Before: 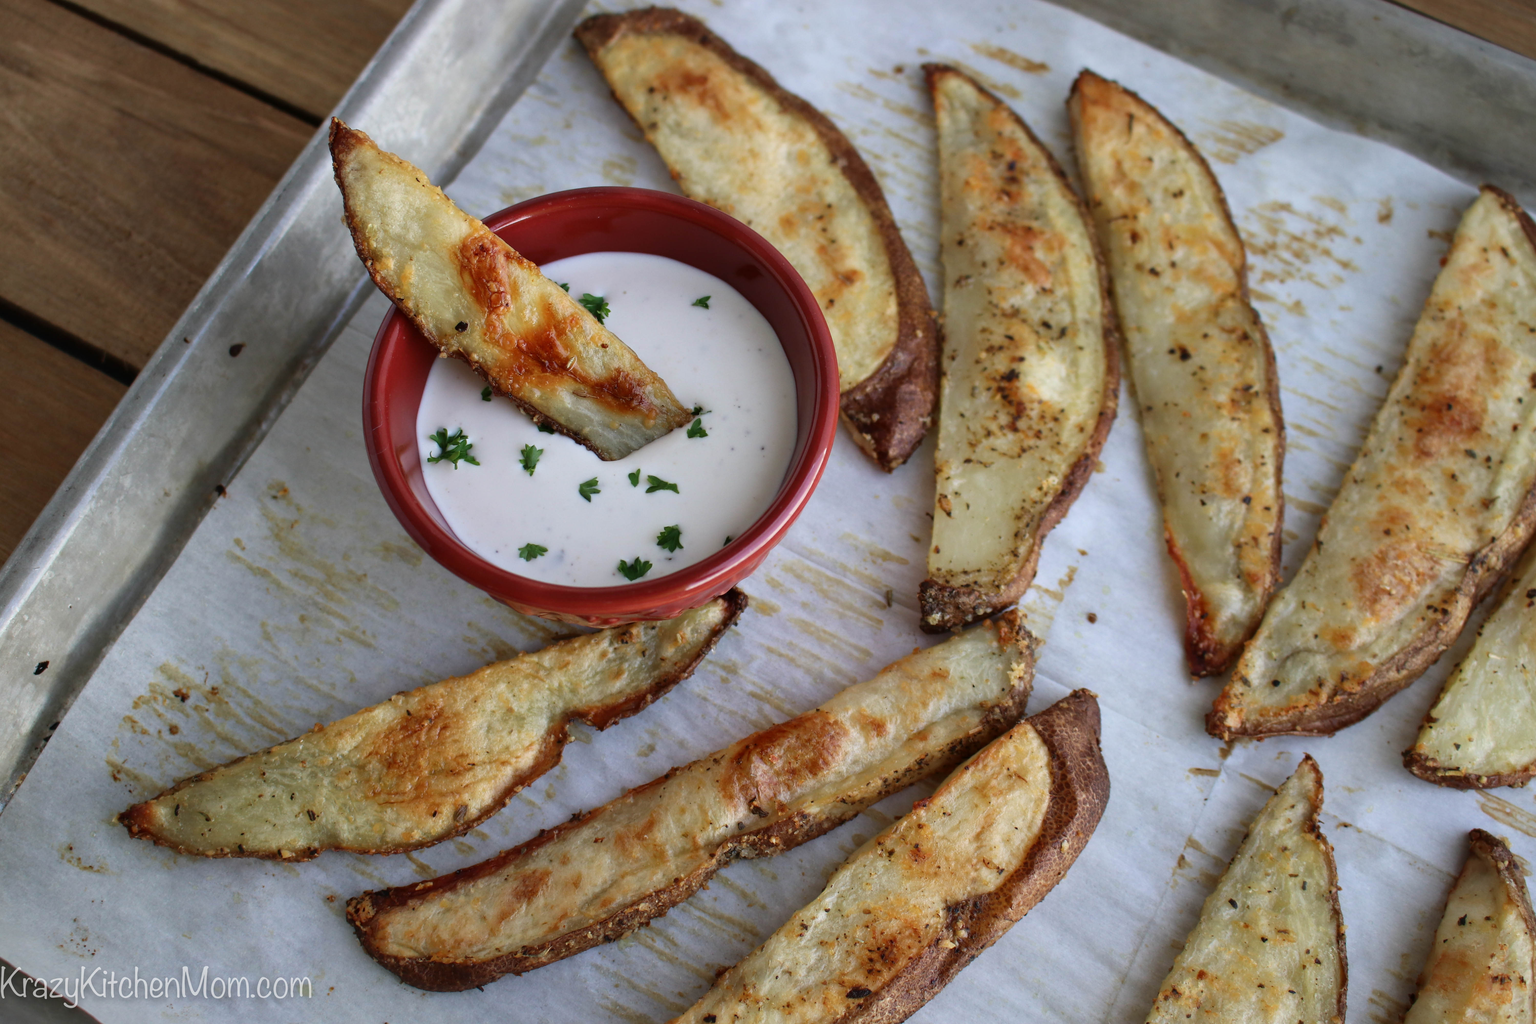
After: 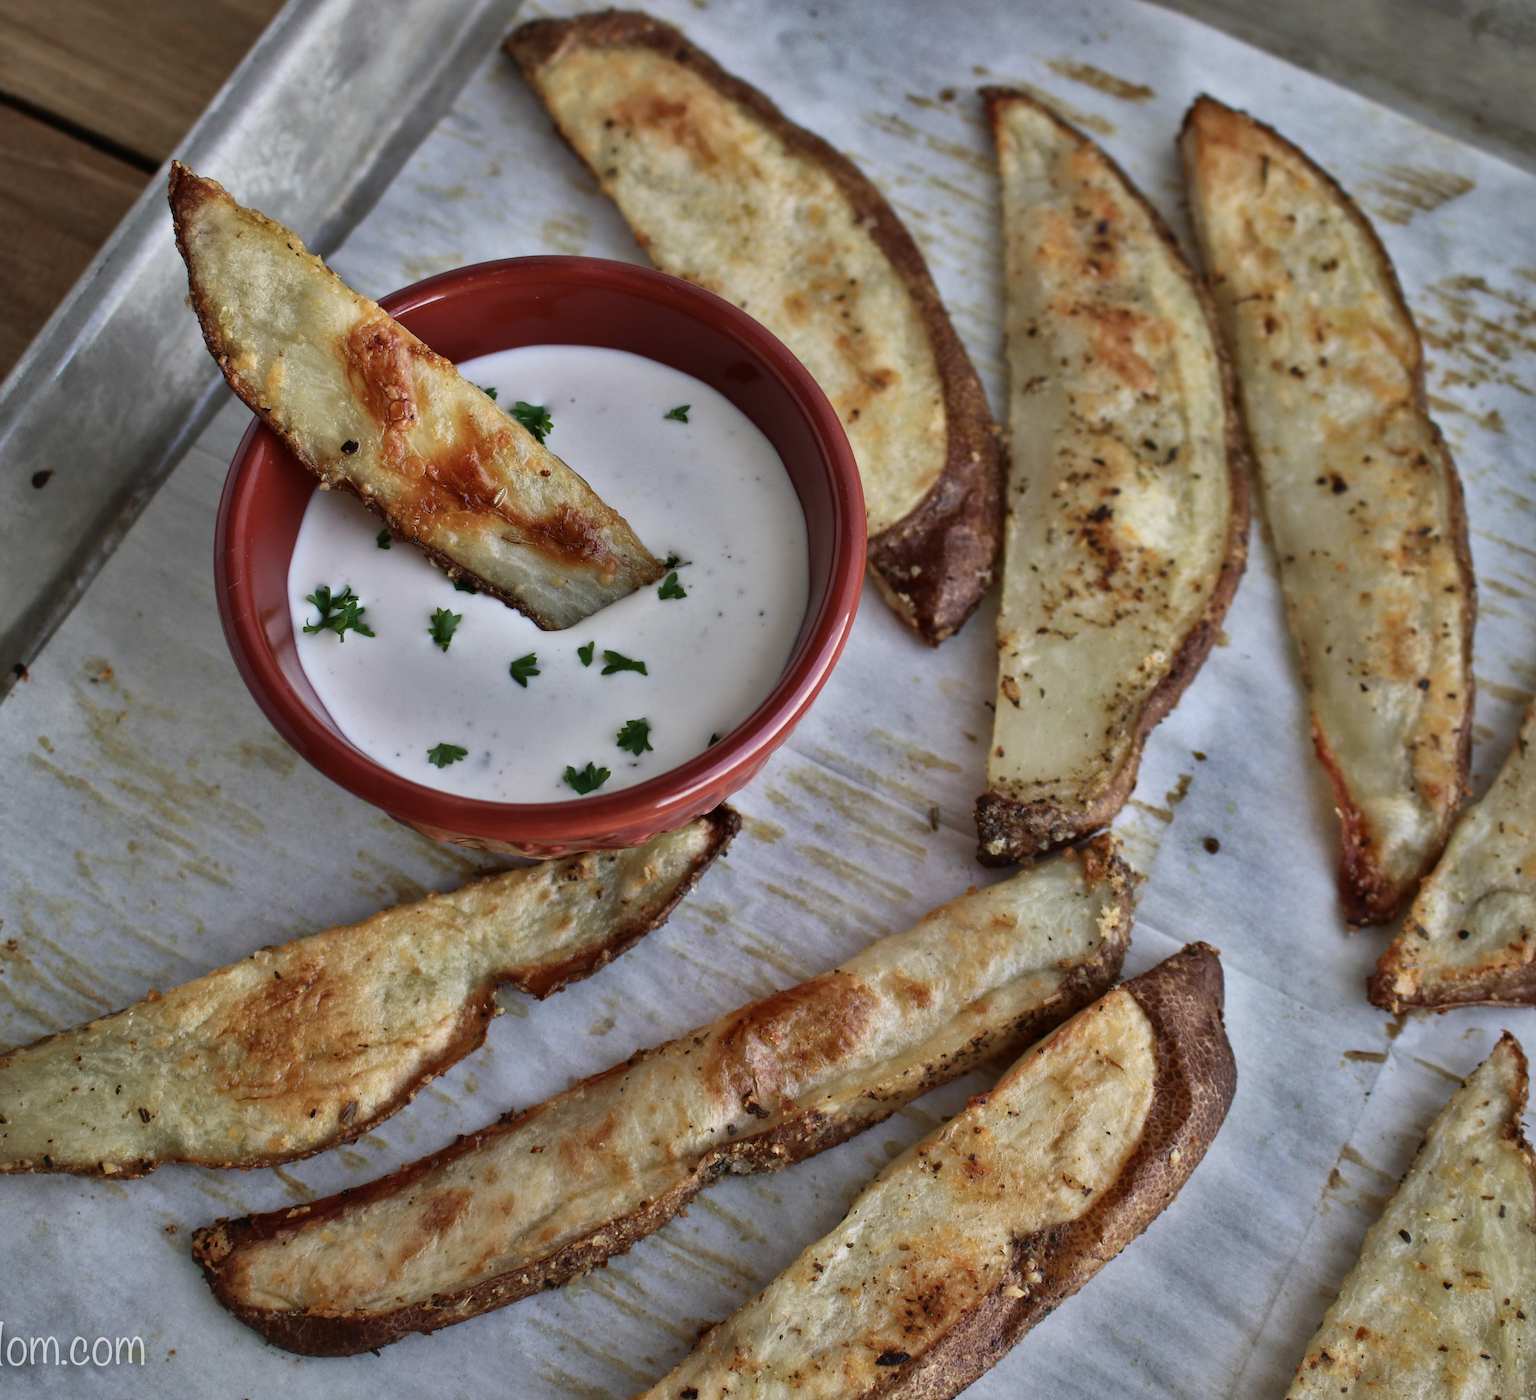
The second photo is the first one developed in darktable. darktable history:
crop: left 13.42%, top 0%, right 13.462%
contrast brightness saturation: contrast 0.11, saturation -0.171
shadows and highlights: shadows 20.88, highlights -82.11, soften with gaussian
color calibration: illuminant same as pipeline (D50), adaptation XYZ, x 0.347, y 0.357, temperature 5014.32 K
